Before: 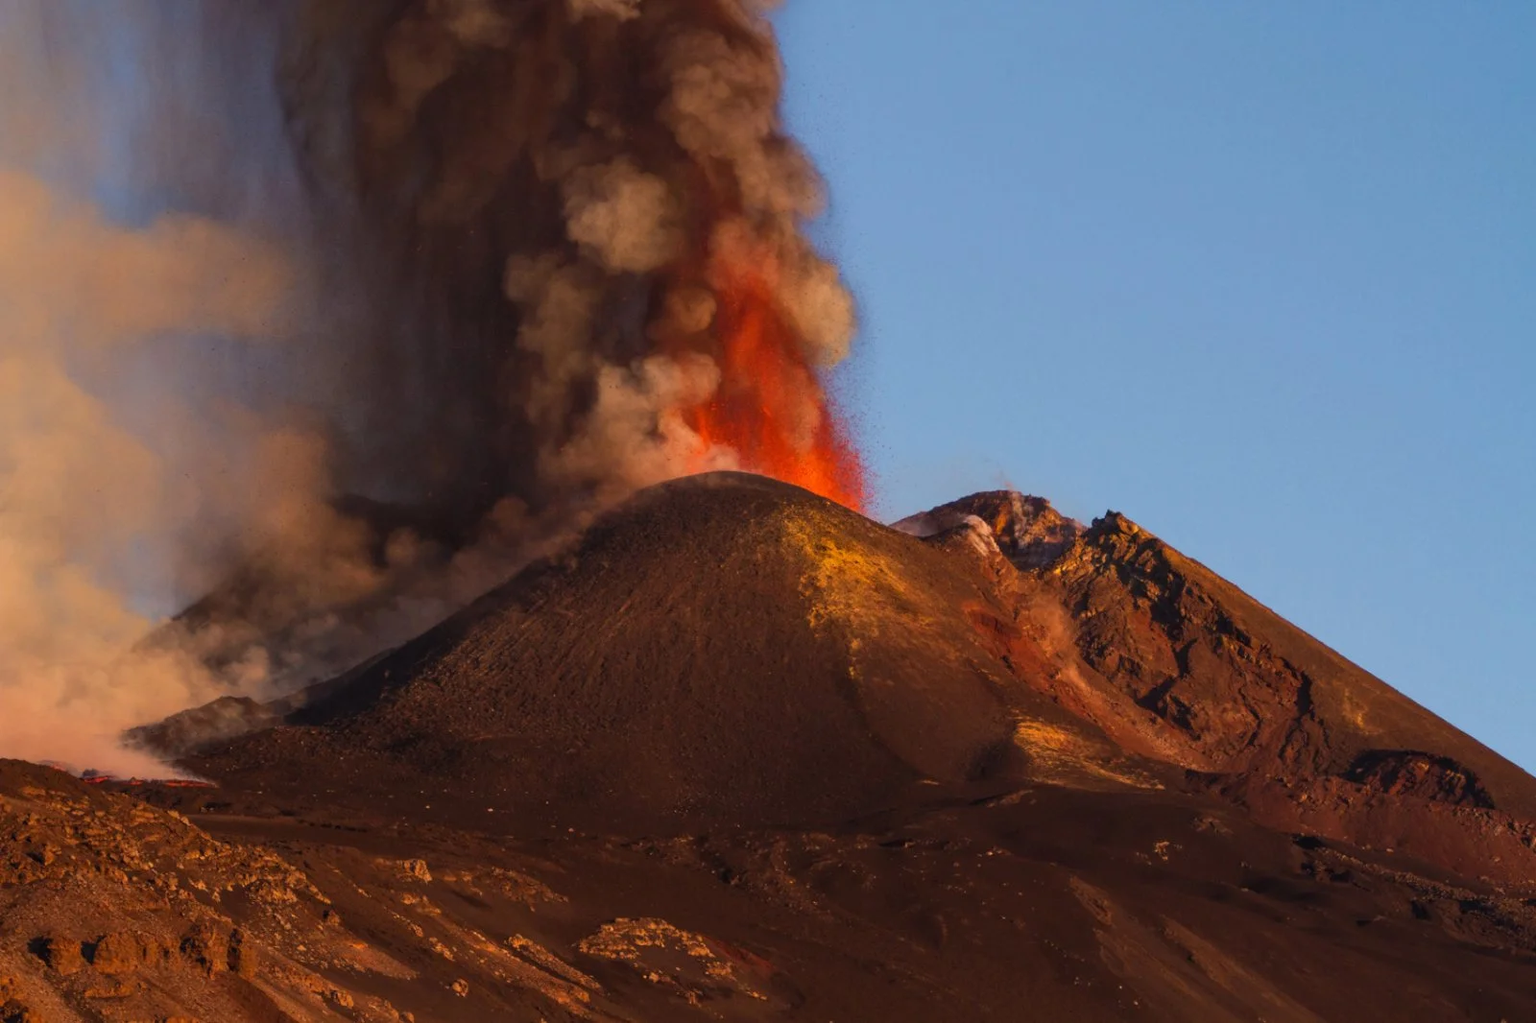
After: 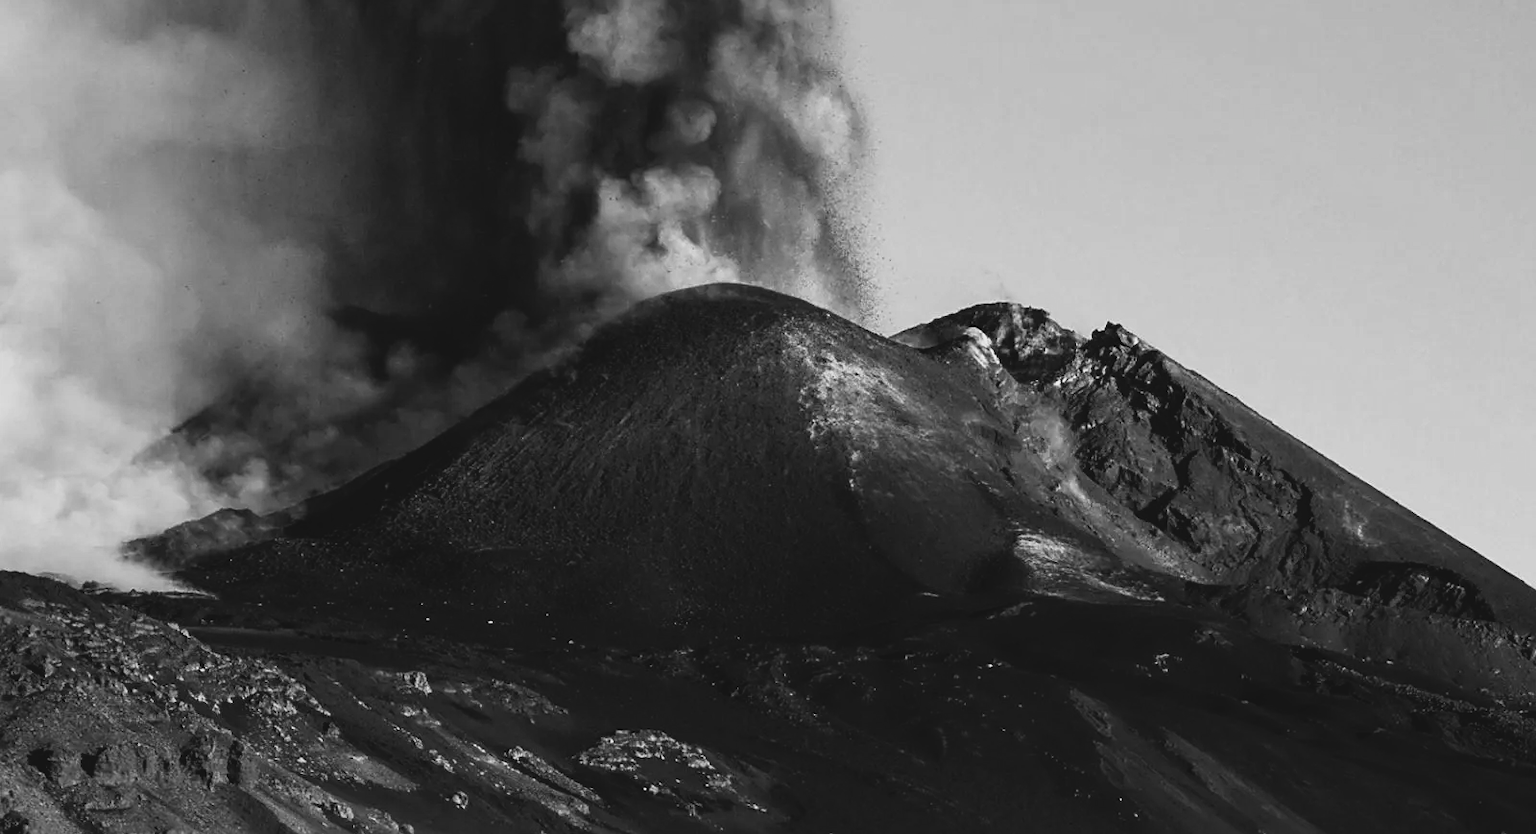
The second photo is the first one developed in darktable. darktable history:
crop and rotate: top 18.399%
color balance rgb: perceptual saturation grading › global saturation 0.533%, perceptual brilliance grading › highlights 74.588%, perceptual brilliance grading › shadows -29.606%, global vibrance 14.629%
filmic rgb: black relative exposure -7.98 EV, white relative exposure 3.95 EV, hardness 4.15, contrast 0.987, iterations of high-quality reconstruction 0
color calibration: output gray [0.714, 0.278, 0, 0], illuminant custom, x 0.432, y 0.395, temperature 3060.78 K
contrast brightness saturation: contrast -0.129
exposure: exposure -0.042 EV, compensate highlight preservation false
sharpen: on, module defaults
